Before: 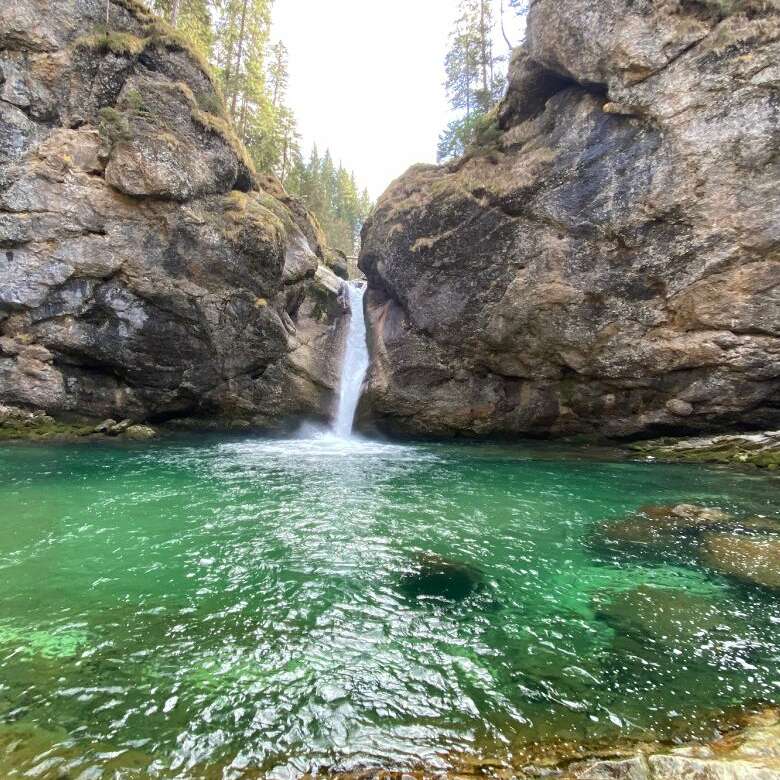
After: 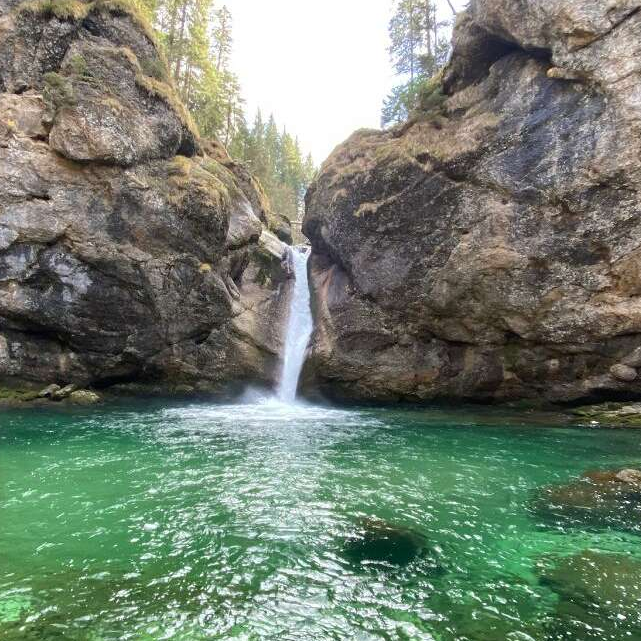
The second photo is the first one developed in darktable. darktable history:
crop and rotate: left 7.196%, top 4.574%, right 10.605%, bottom 13.178%
white balance: emerald 1
